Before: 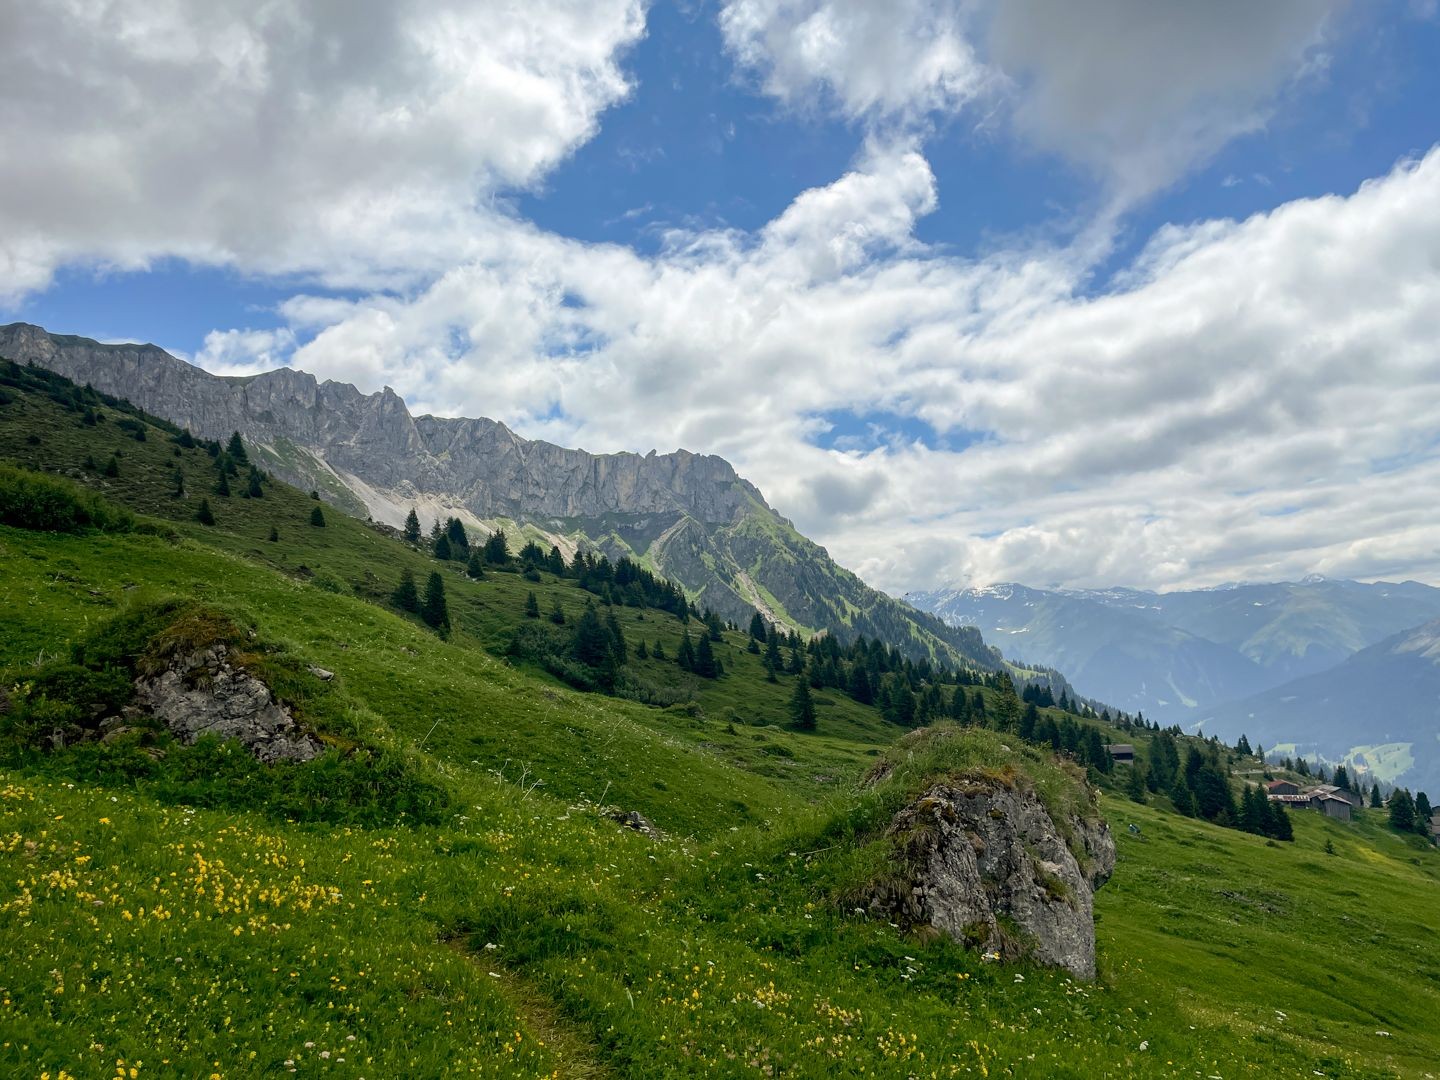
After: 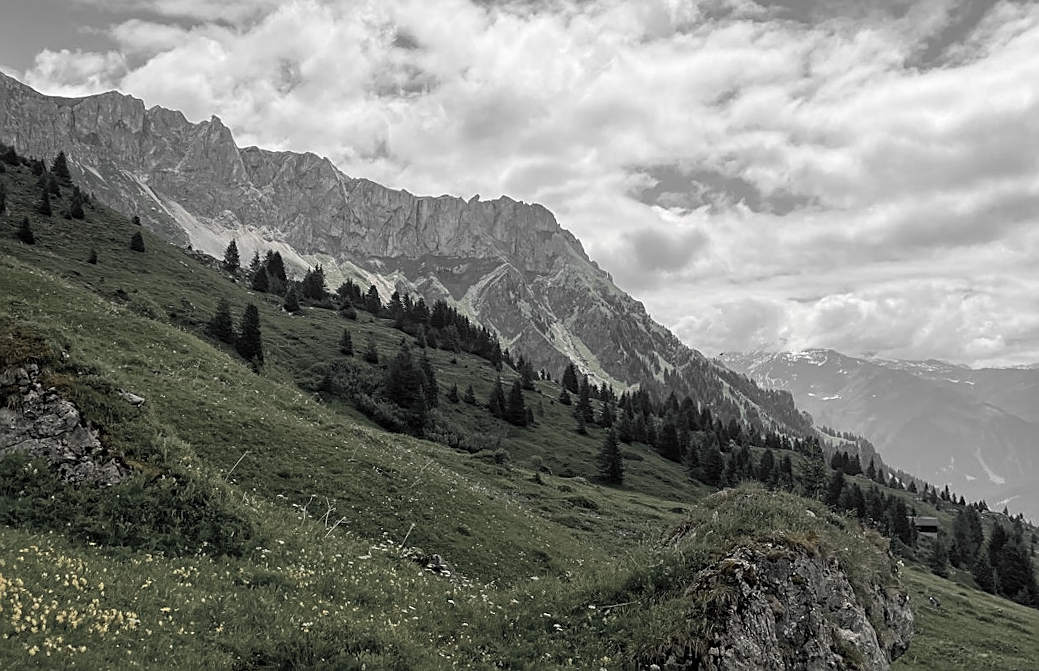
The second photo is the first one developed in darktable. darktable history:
sharpen: on, module defaults
crop and rotate: angle -3.42°, left 9.789%, top 21.179%, right 12.454%, bottom 11.849%
color zones: curves: ch1 [(0, 0.831) (0.08, 0.771) (0.157, 0.268) (0.241, 0.207) (0.562, -0.005) (0.714, -0.013) (0.876, 0.01) (1, 0.831)]
